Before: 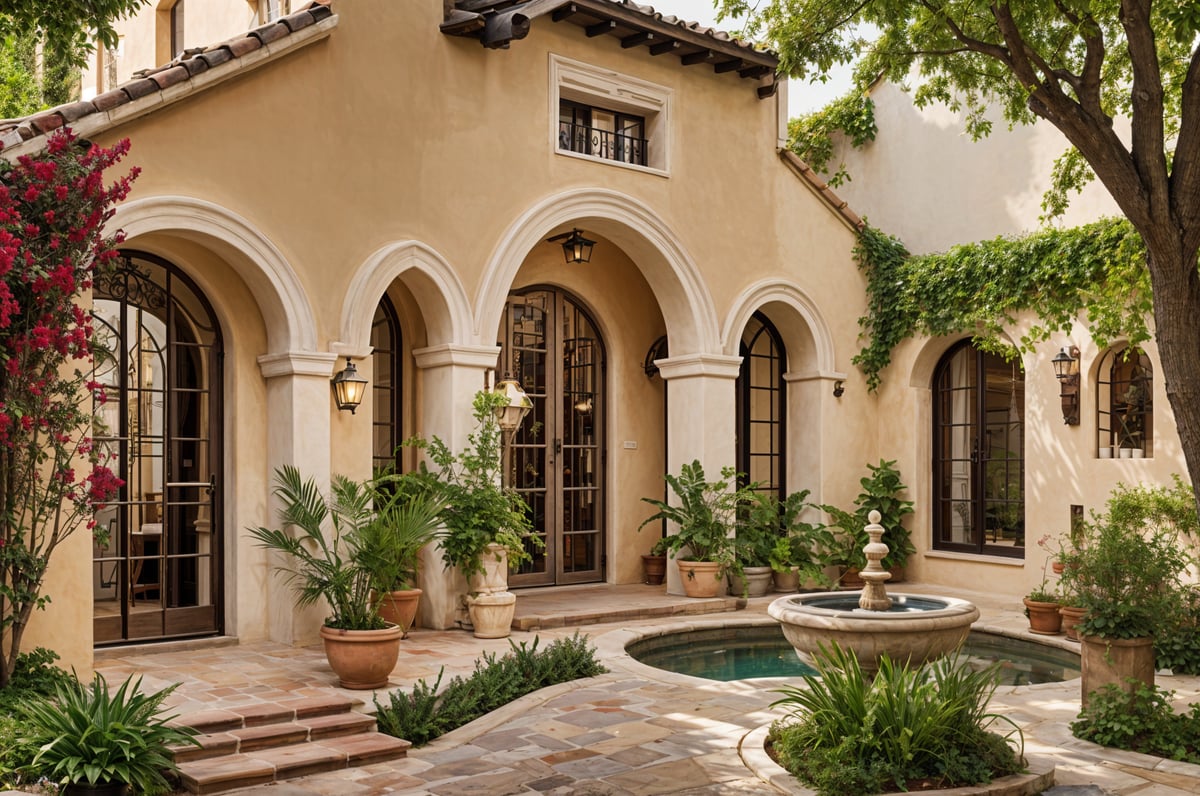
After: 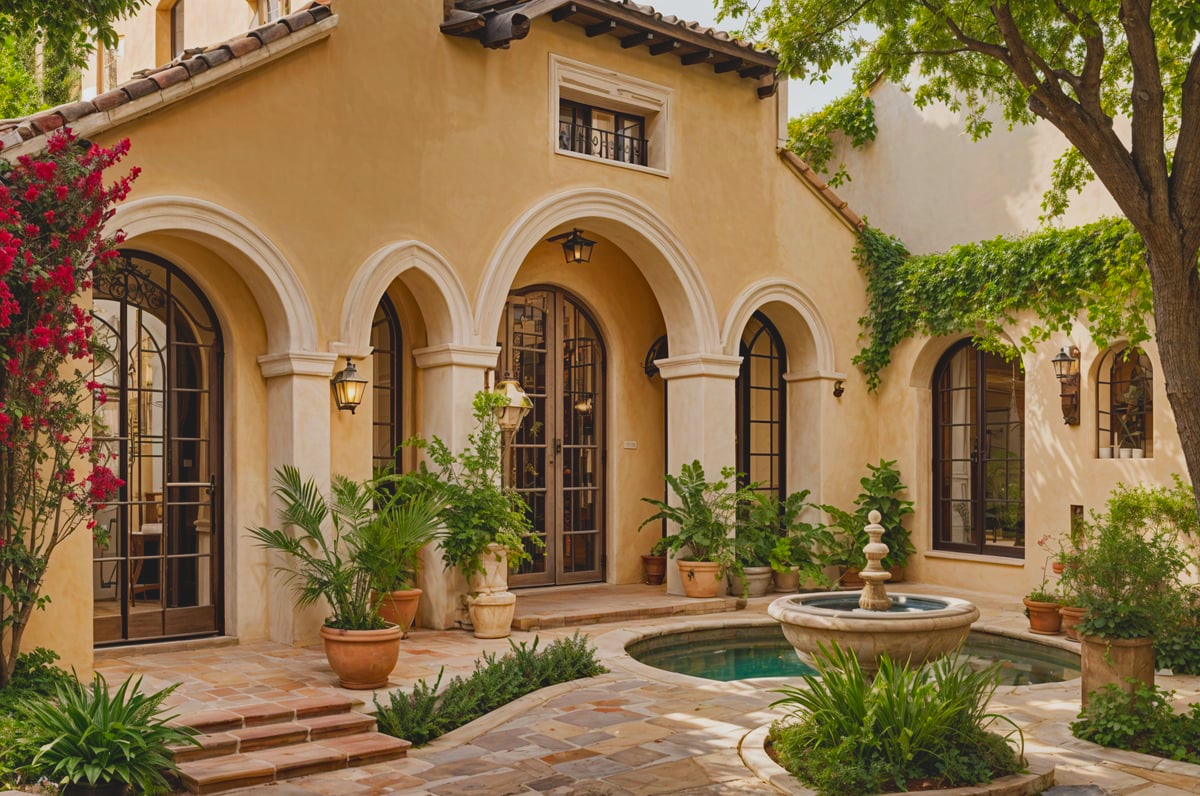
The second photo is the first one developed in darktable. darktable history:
haze removal: compatibility mode true, adaptive false
contrast brightness saturation: contrast -0.19, saturation 0.19
